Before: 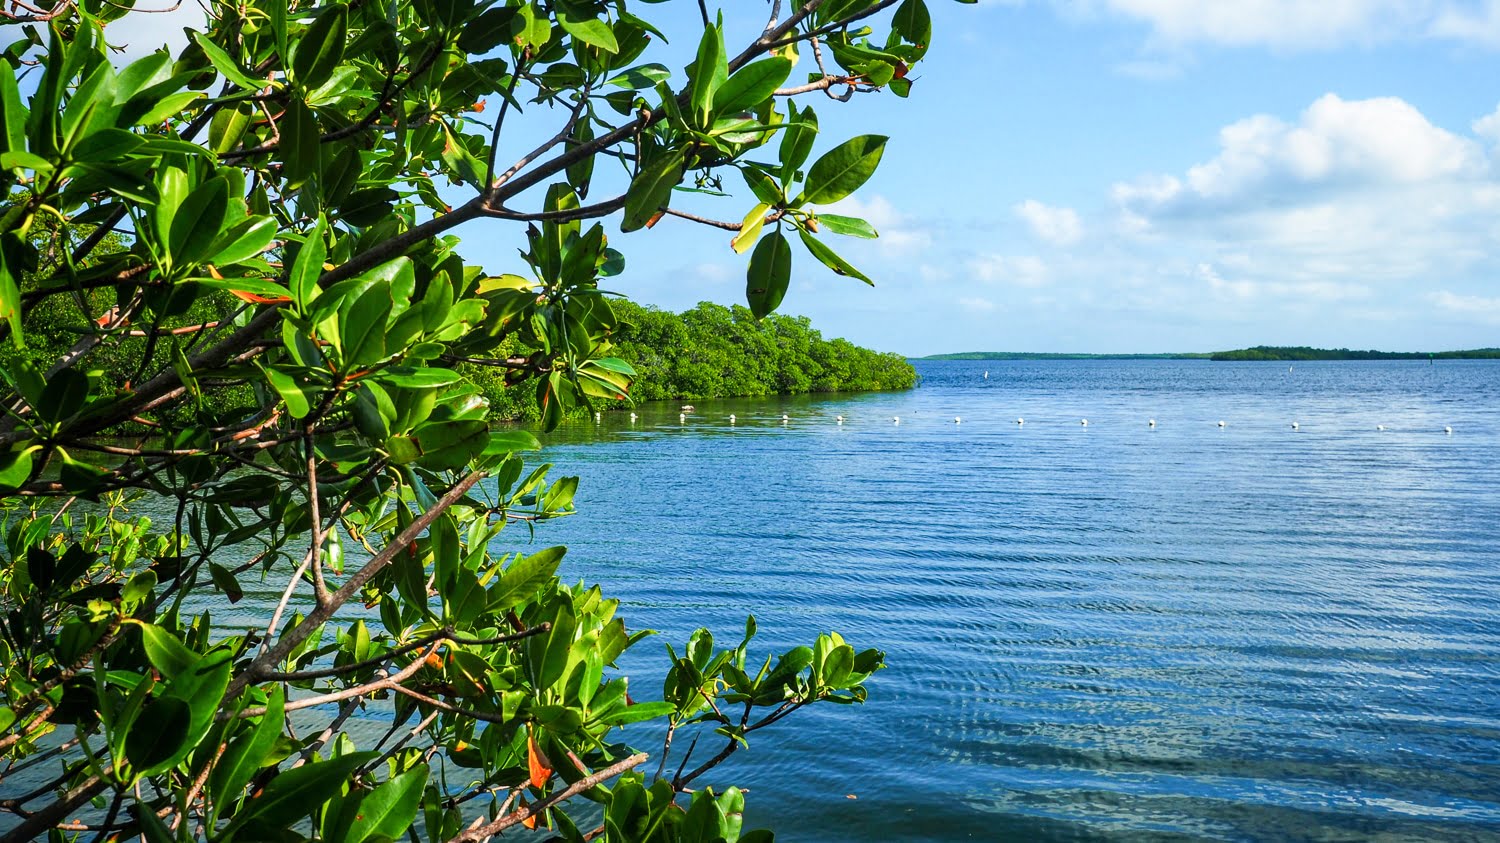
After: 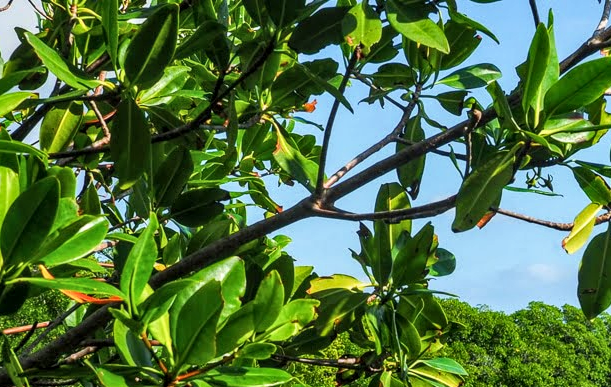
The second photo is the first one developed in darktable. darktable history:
local contrast: on, module defaults
crop and rotate: left 11.301%, top 0.114%, right 47.951%, bottom 53.874%
shadows and highlights: low approximation 0.01, soften with gaussian
